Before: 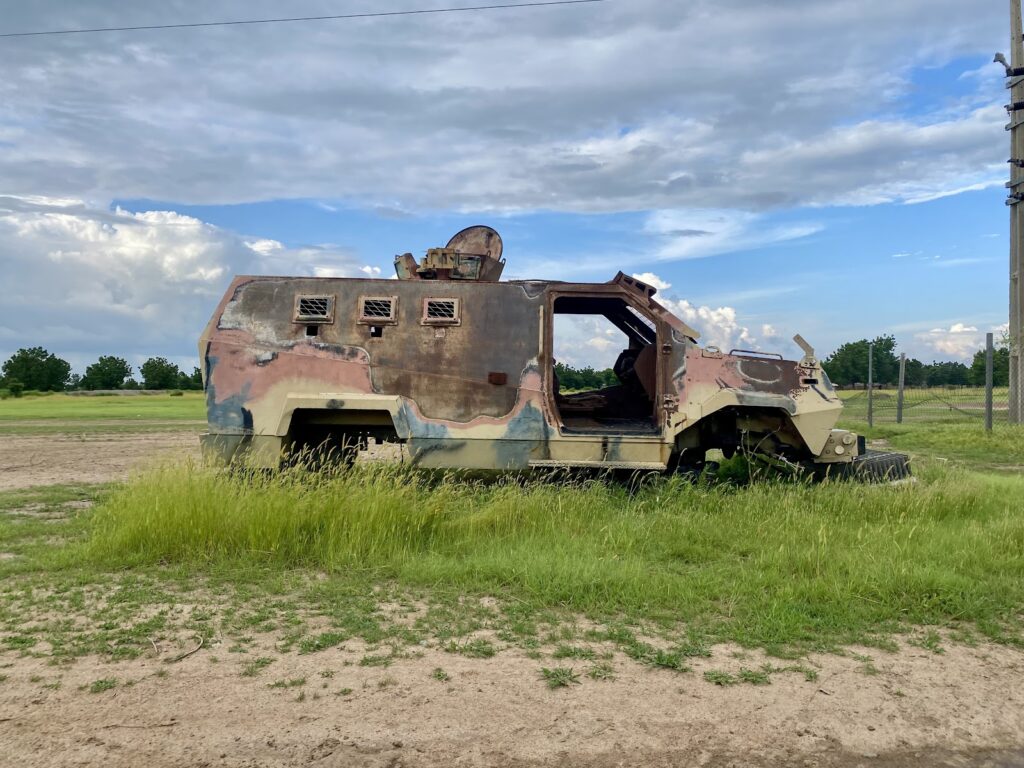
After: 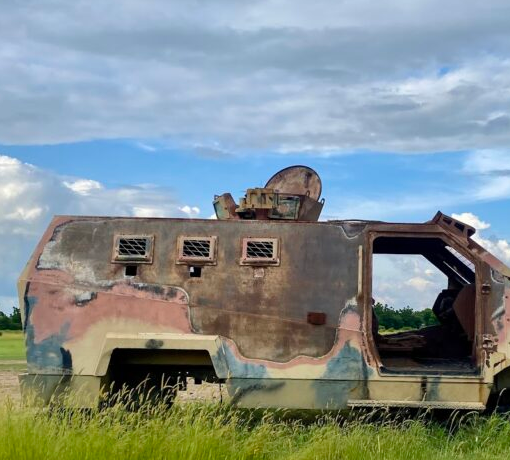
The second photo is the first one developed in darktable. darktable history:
crop: left 17.725%, top 7.918%, right 32.457%, bottom 32.132%
